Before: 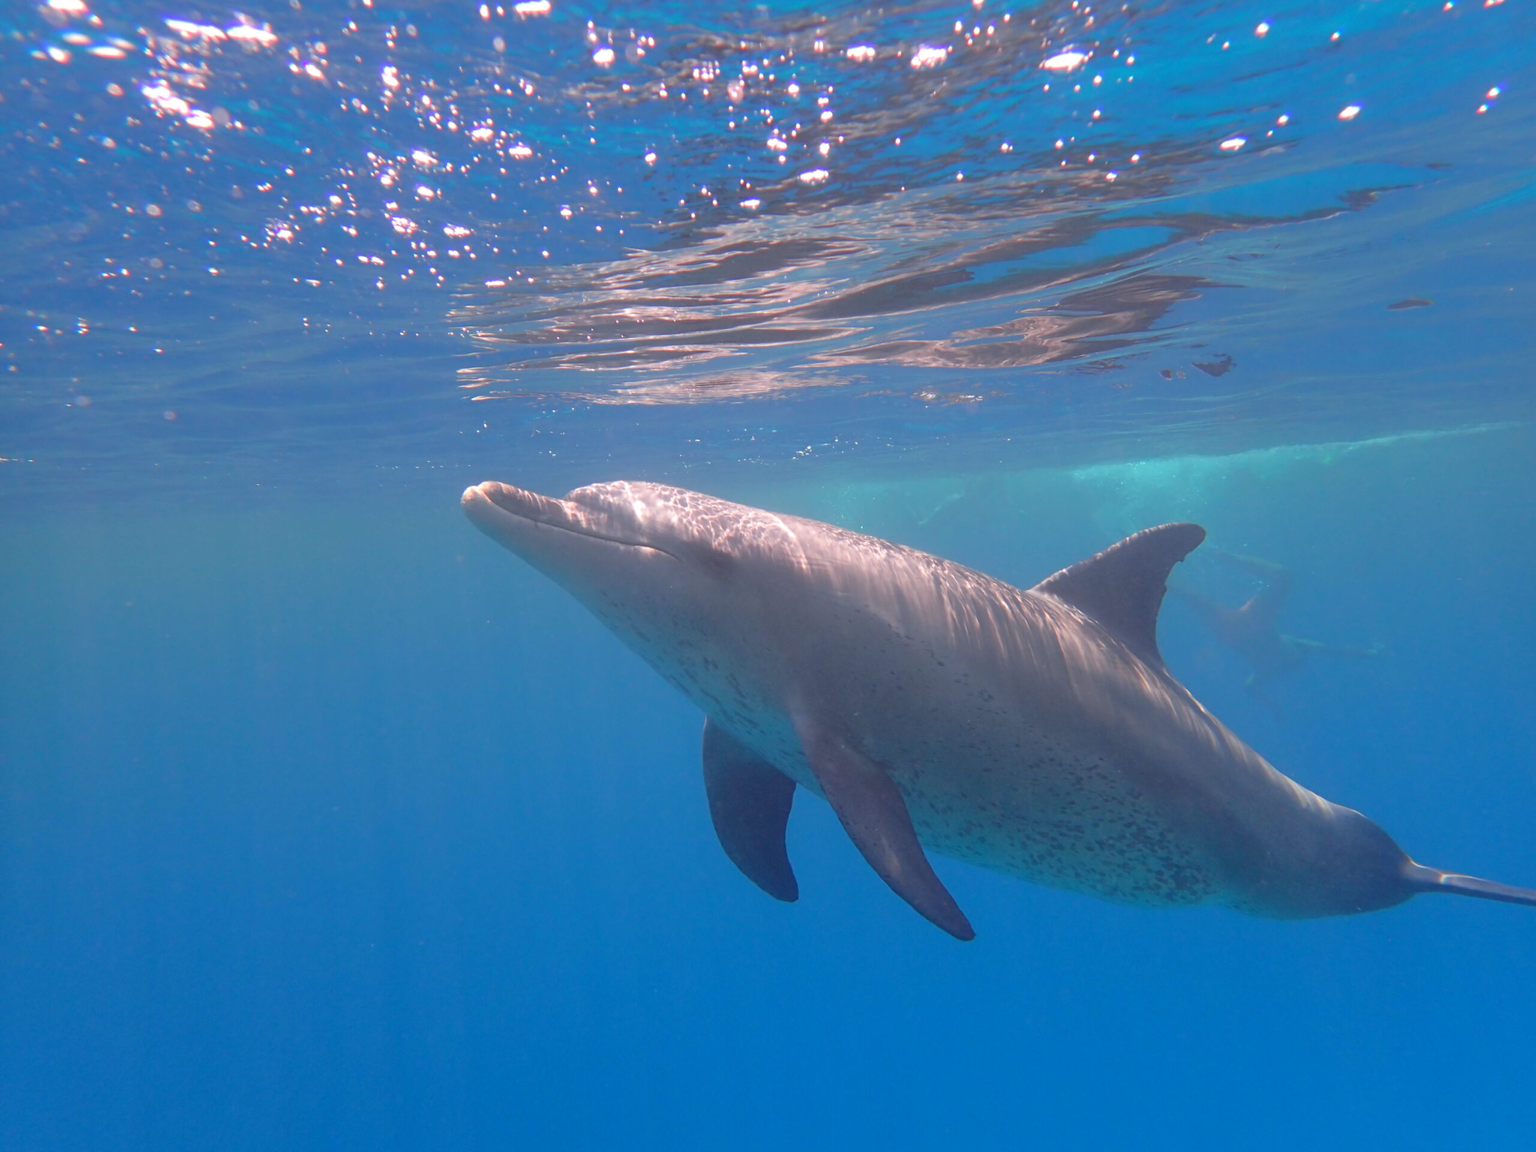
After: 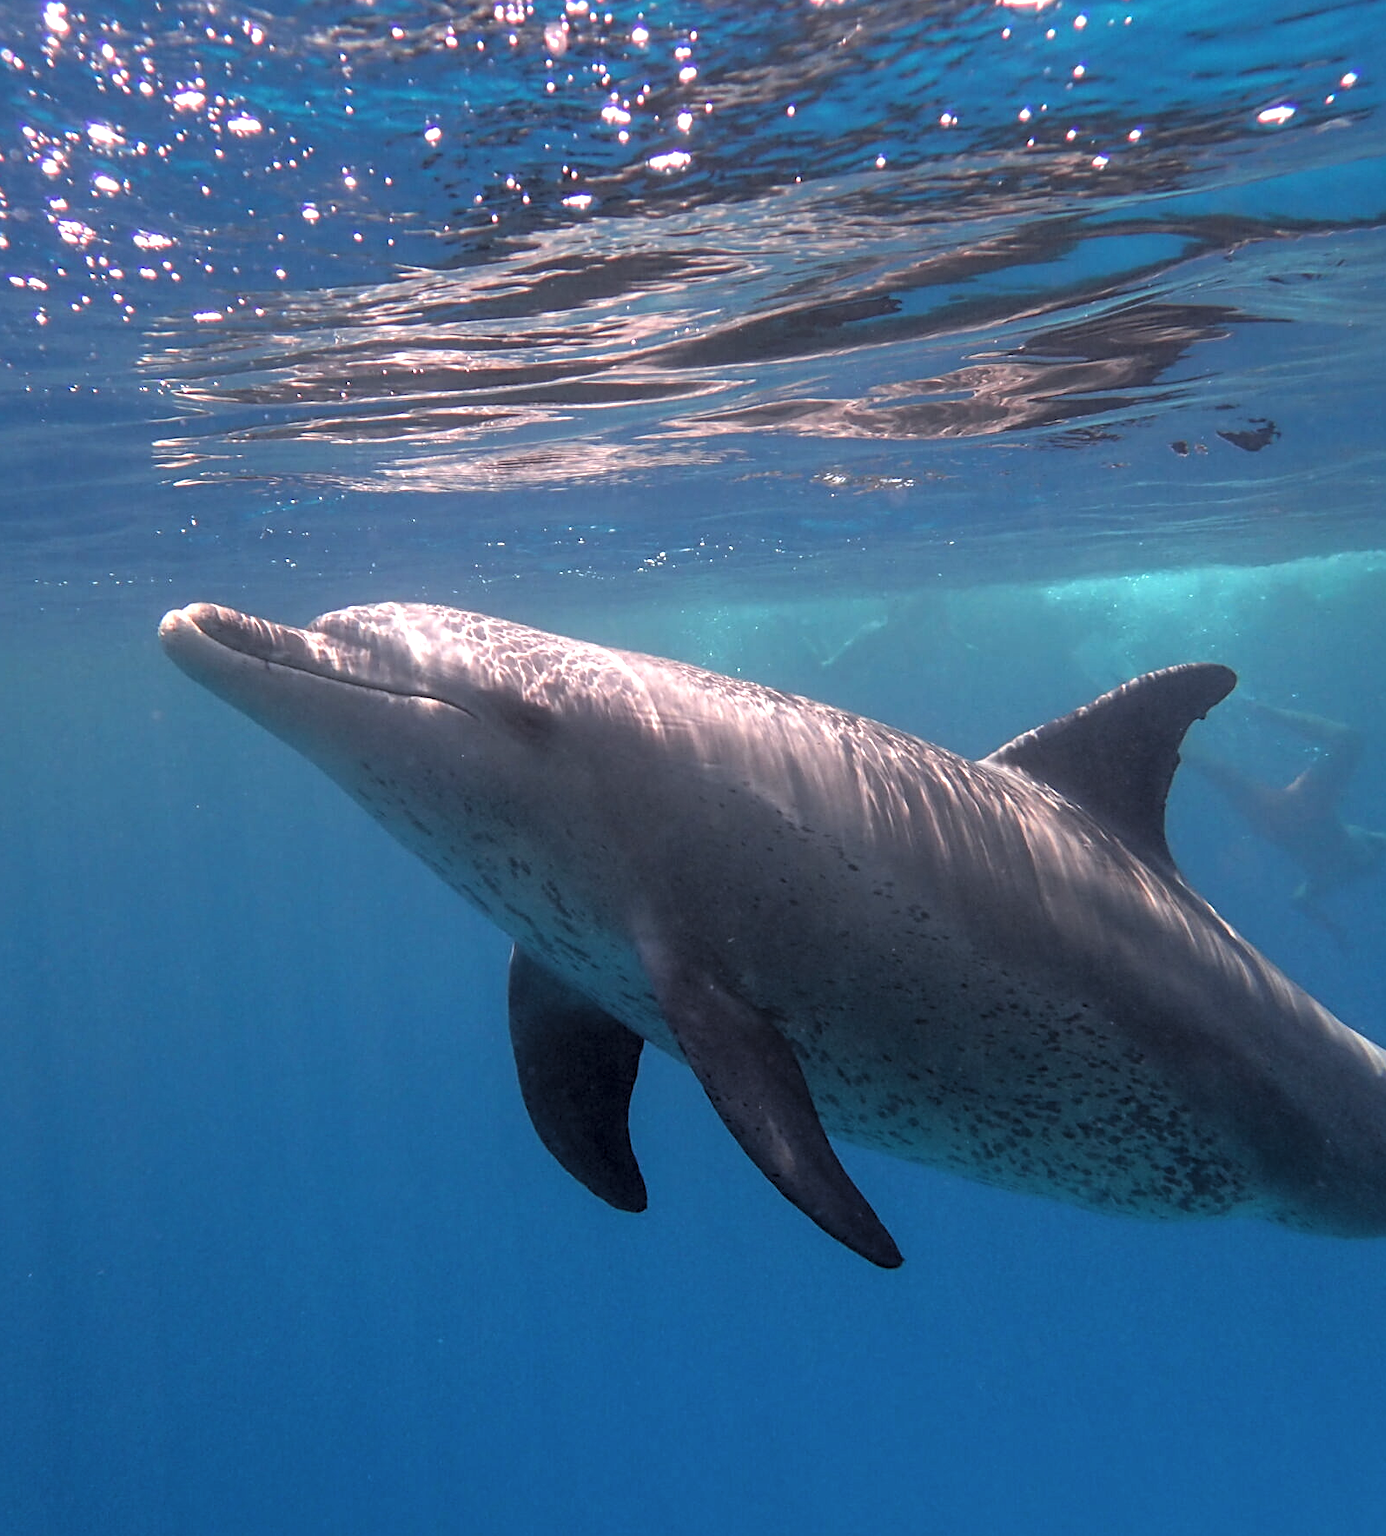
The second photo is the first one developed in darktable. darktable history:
levels: levels [0.182, 0.542, 0.902]
sharpen: on, module defaults
local contrast: on, module defaults
crop and rotate: left 22.918%, top 5.629%, right 14.711%, bottom 2.247%
